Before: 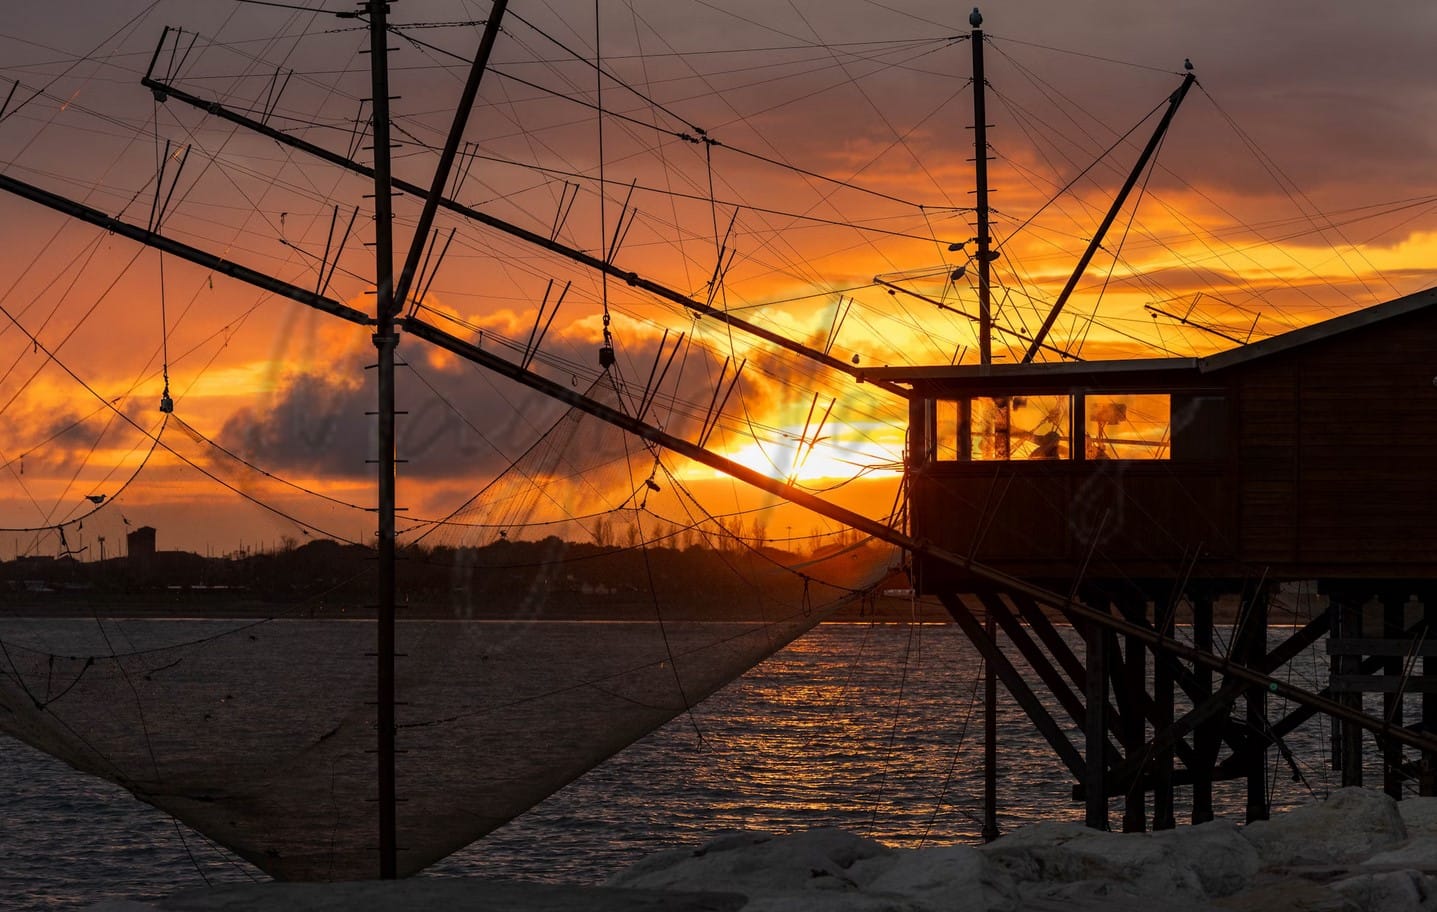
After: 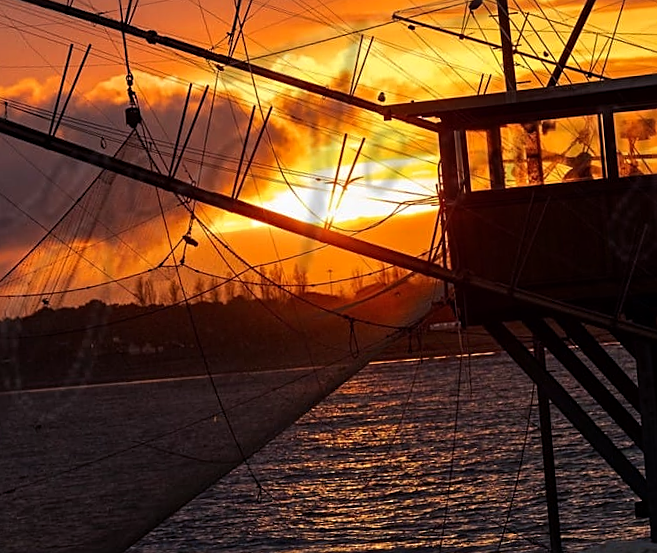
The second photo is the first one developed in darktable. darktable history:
color balance: gamma [0.9, 0.988, 0.975, 1.025], gain [1.05, 1, 1, 1]
sharpen: on, module defaults
crop: left 31.379%, top 24.658%, right 20.326%, bottom 6.628%
rotate and perspective: rotation -5°, crop left 0.05, crop right 0.952, crop top 0.11, crop bottom 0.89
